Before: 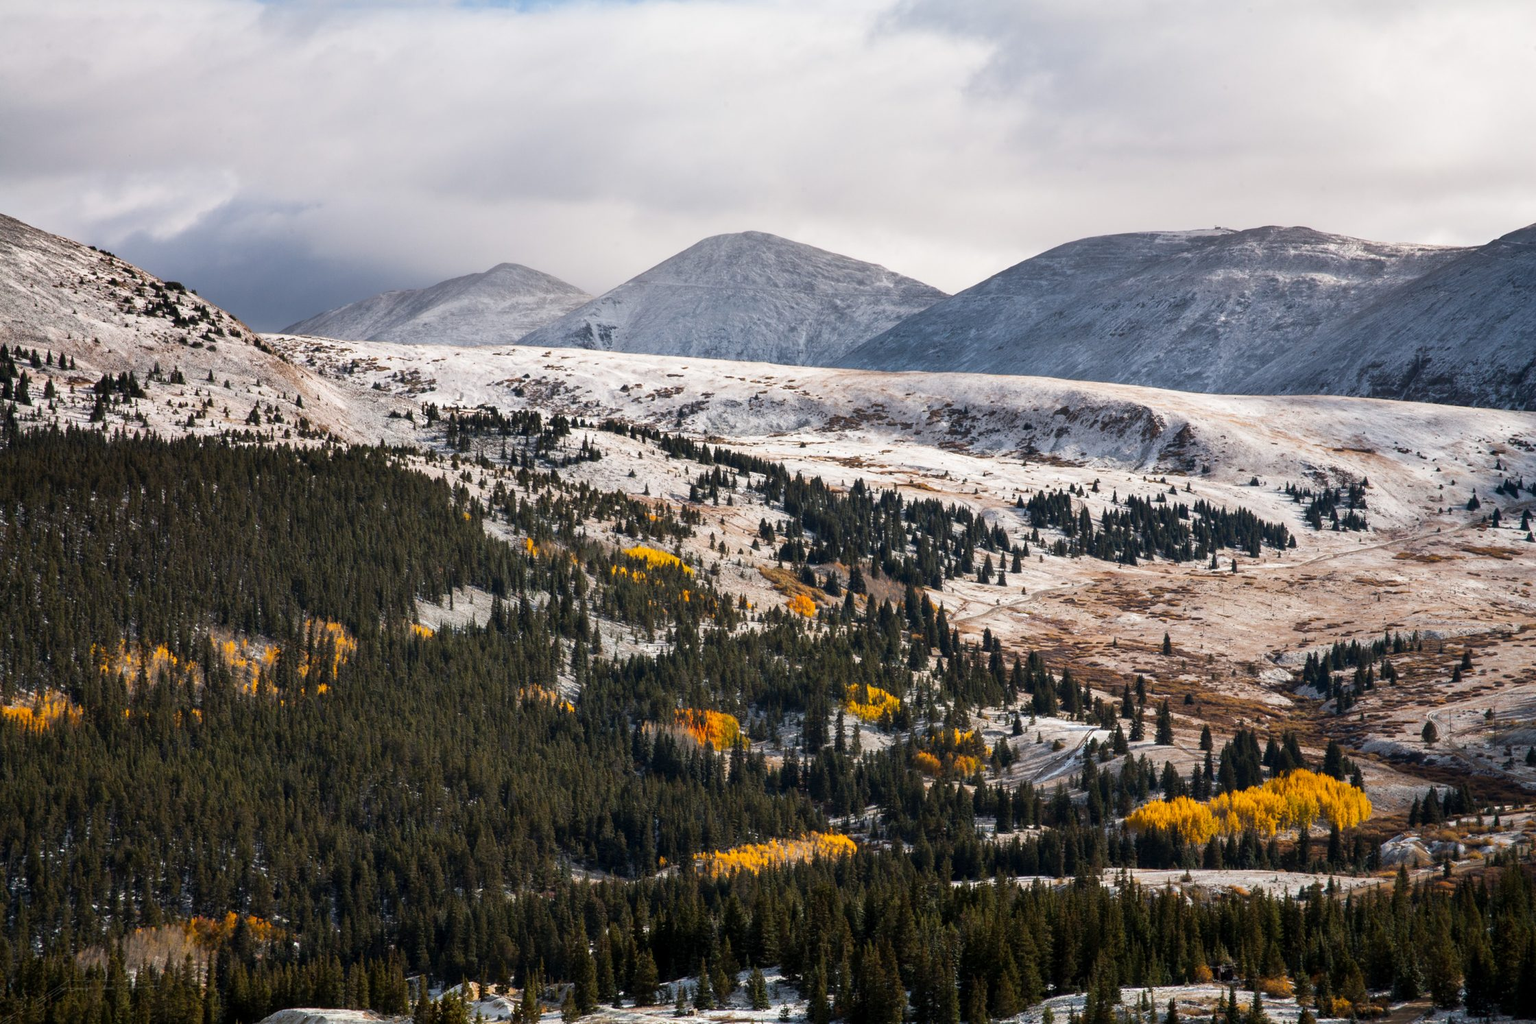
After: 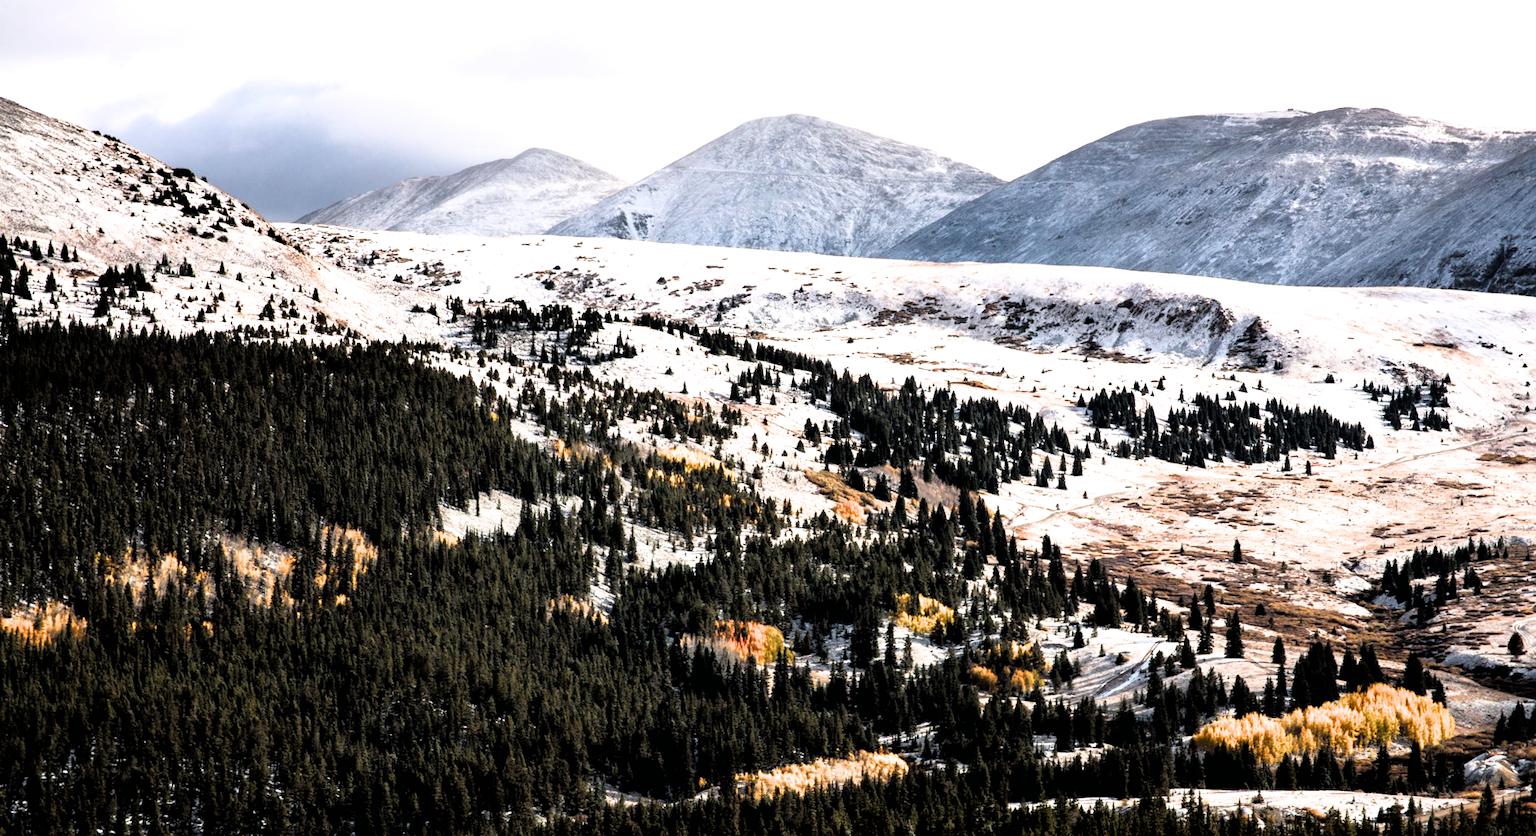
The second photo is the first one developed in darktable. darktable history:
crop and rotate: angle 0.084°, top 12.048%, right 5.544%, bottom 10.69%
exposure: black level correction 0, exposure 0.703 EV, compensate highlight preservation false
filmic rgb: black relative exposure -3.6 EV, white relative exposure 2.26 EV, threshold 5.94 EV, hardness 3.41, enable highlight reconstruction true
